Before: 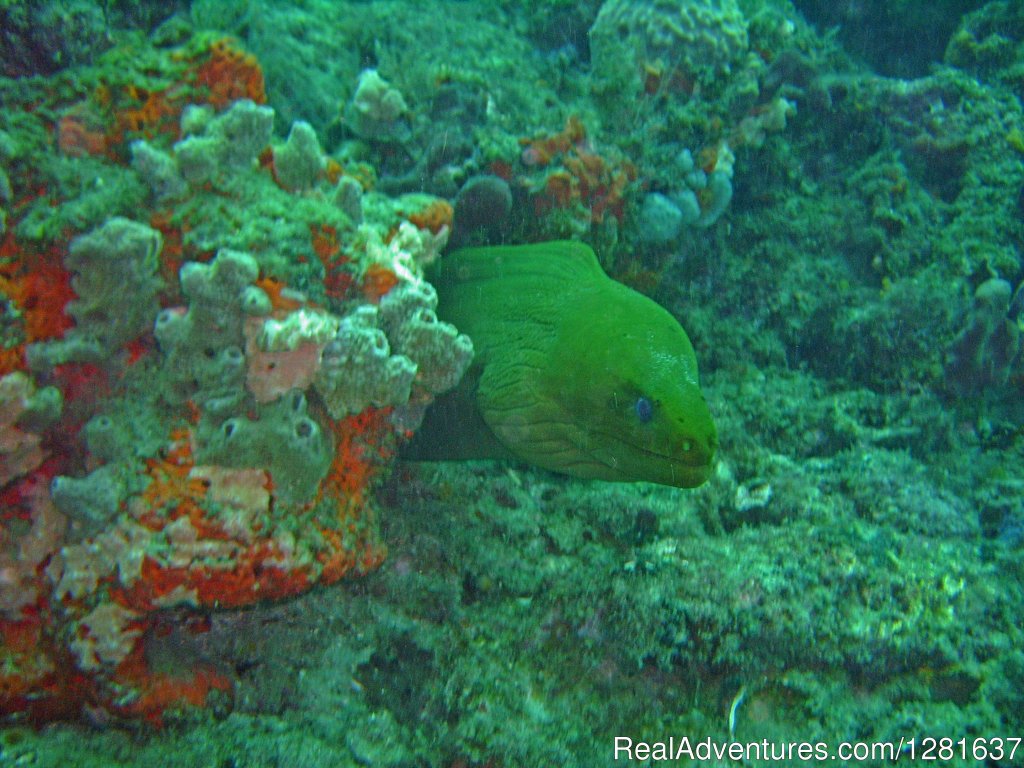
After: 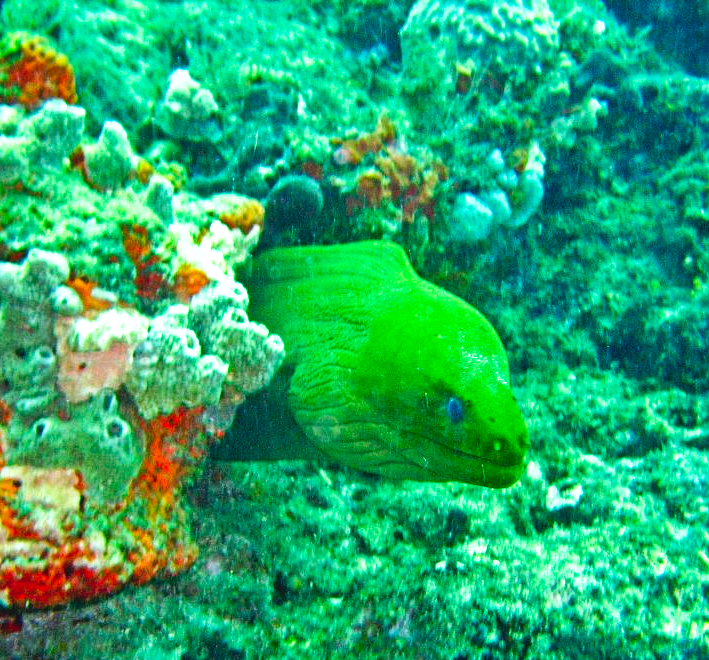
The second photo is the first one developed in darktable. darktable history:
exposure: black level correction 0, exposure 0.9 EV, compensate highlight preservation false
crop: left 18.479%, right 12.2%, bottom 13.971%
tone curve: curves: ch0 [(0, 0) (0.003, 0.03) (0.011, 0.022) (0.025, 0.018) (0.044, 0.031) (0.069, 0.035) (0.1, 0.04) (0.136, 0.046) (0.177, 0.063) (0.224, 0.087) (0.277, 0.15) (0.335, 0.252) (0.399, 0.354) (0.468, 0.475) (0.543, 0.602) (0.623, 0.73) (0.709, 0.856) (0.801, 0.945) (0.898, 0.987) (1, 1)], preserve colors none
shadows and highlights: shadows 12, white point adjustment 1.2, soften with gaussian
